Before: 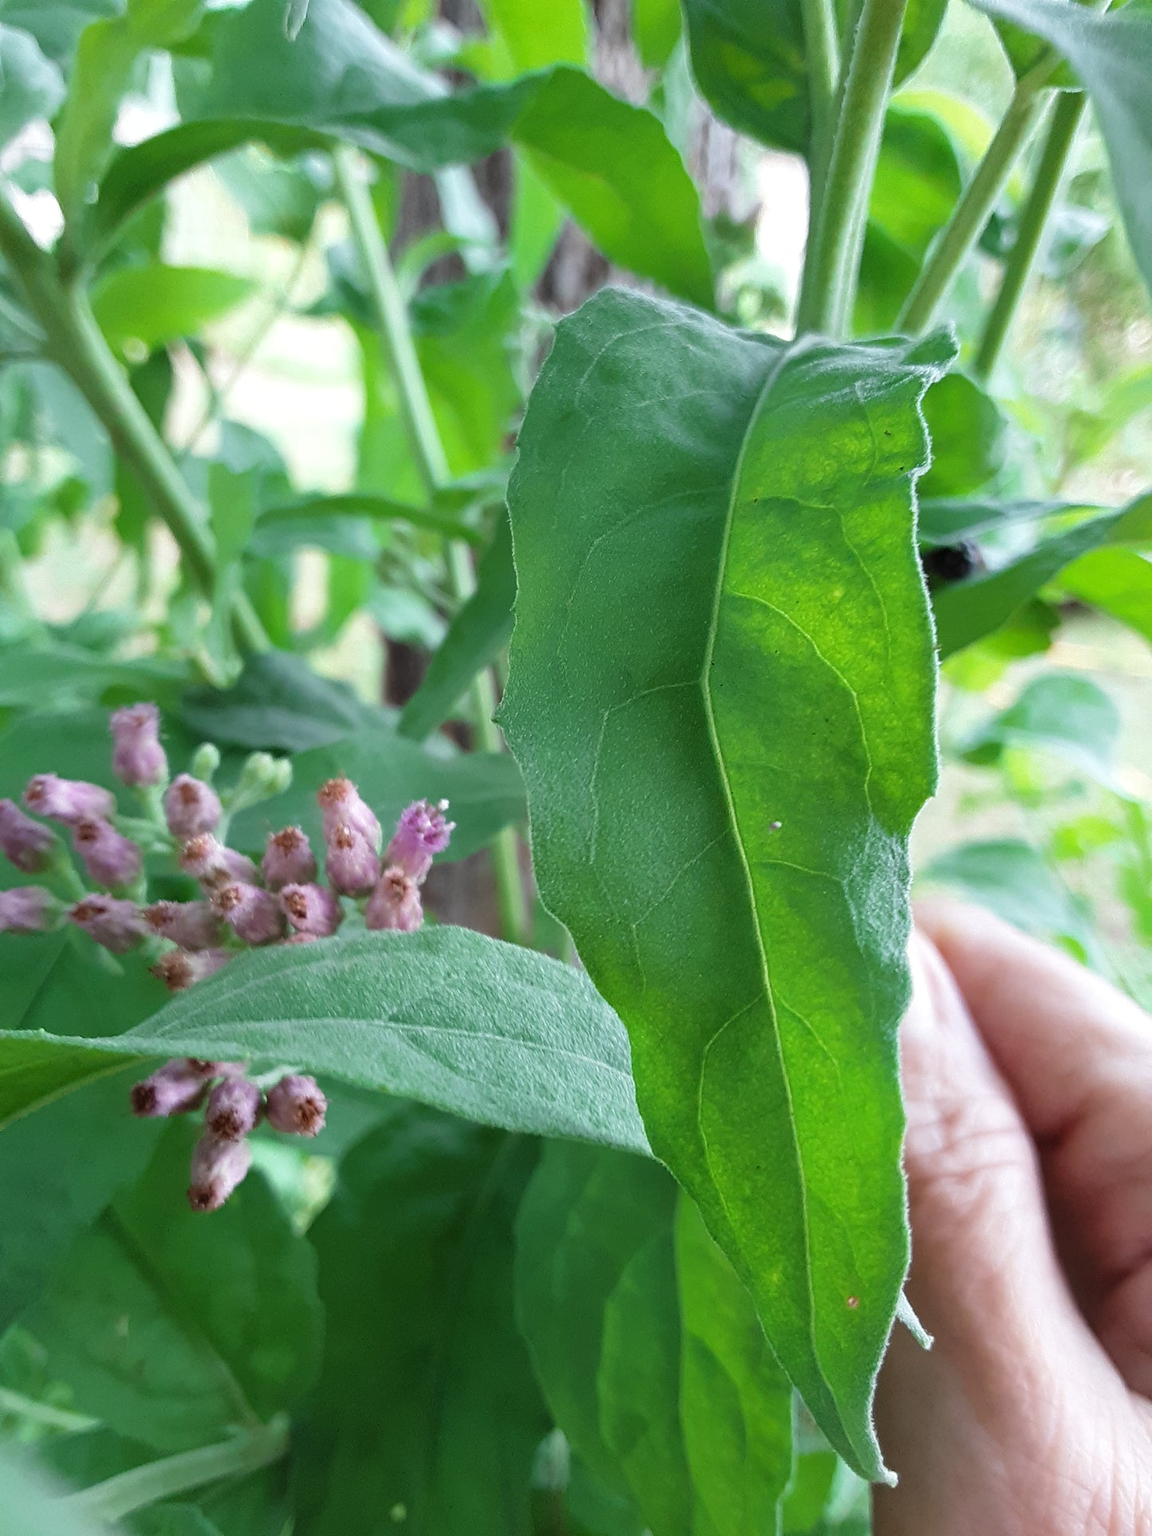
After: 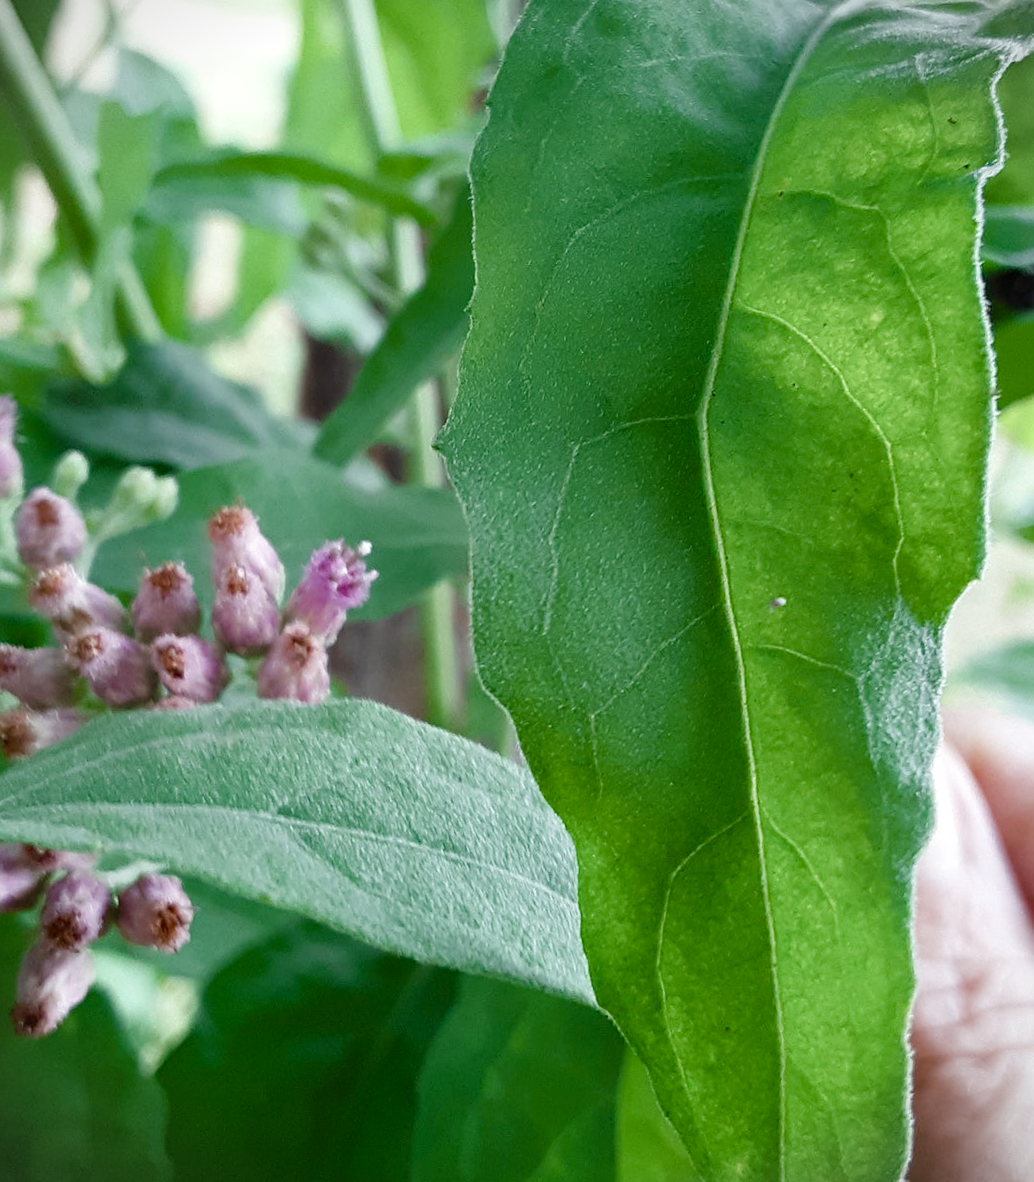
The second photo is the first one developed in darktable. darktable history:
contrast brightness saturation: contrast 0.109, saturation -0.152
vignetting: fall-off start 100.47%, saturation -0.643, unbound false
crop and rotate: angle -3.9°, left 9.836%, top 21.053%, right 12.257%, bottom 12.158%
color balance rgb: perceptual saturation grading › global saturation 0.216%, perceptual saturation grading › highlights -29.119%, perceptual saturation grading › mid-tones 28.733%, perceptual saturation grading › shadows 60.244%
